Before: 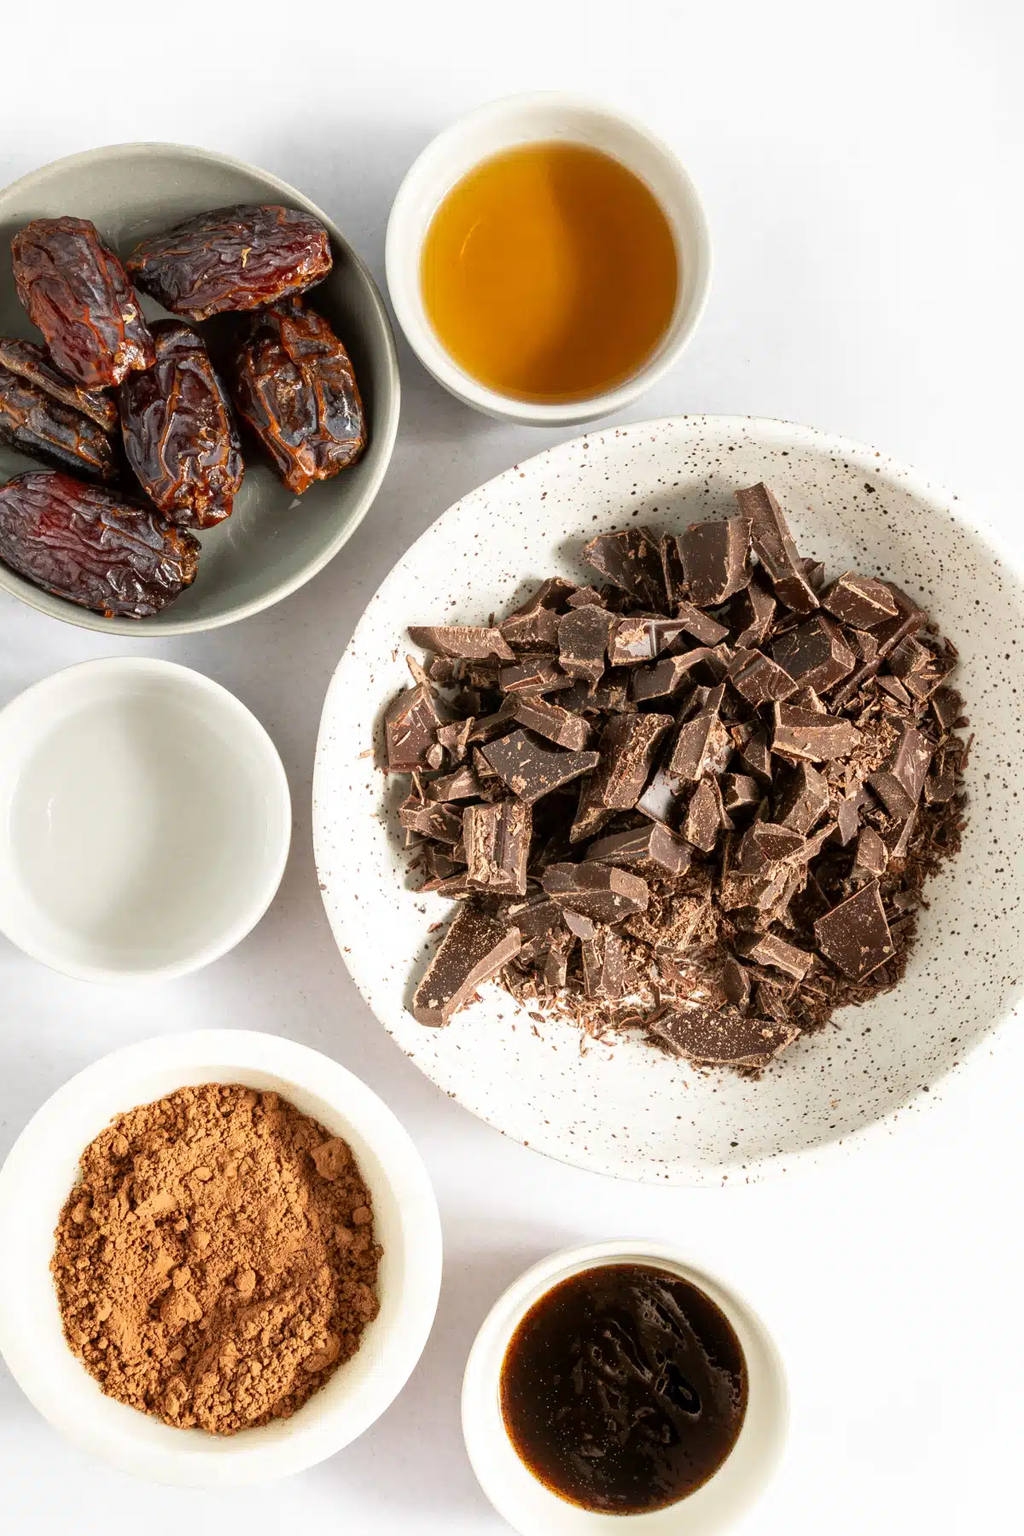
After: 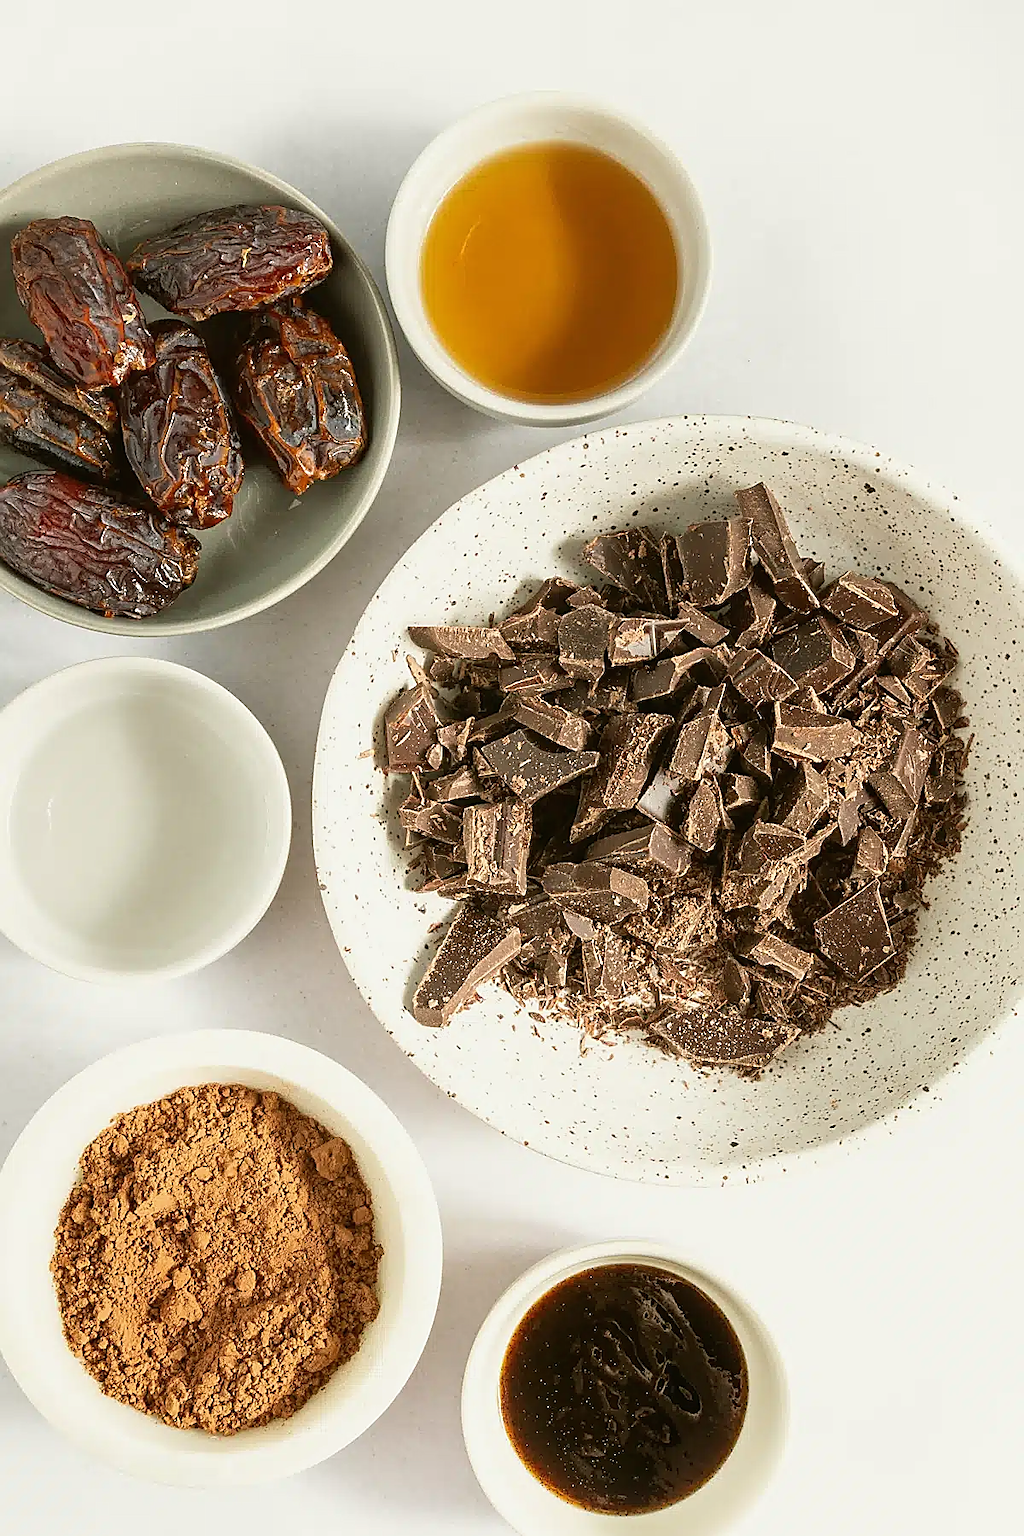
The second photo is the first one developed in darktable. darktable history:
color balance: mode lift, gamma, gain (sRGB), lift [1.04, 1, 1, 0.97], gamma [1.01, 1, 1, 0.97], gain [0.96, 1, 1, 0.97]
sharpen: radius 1.4, amount 1.25, threshold 0.7
